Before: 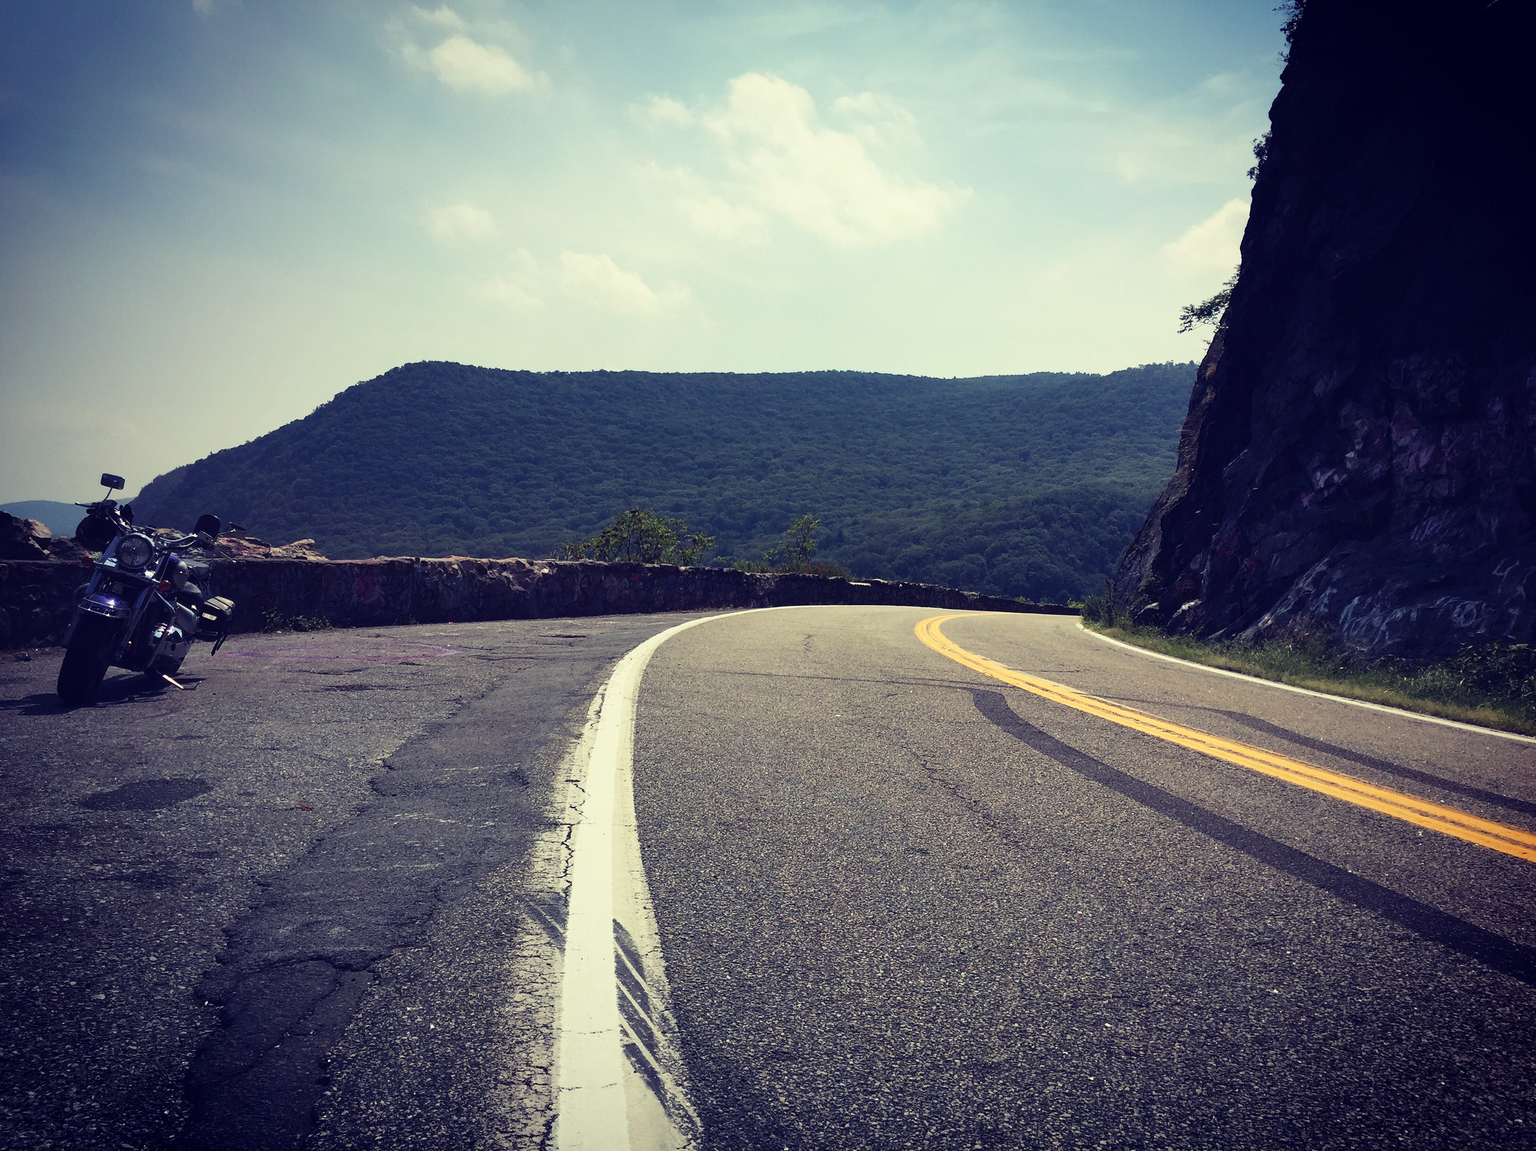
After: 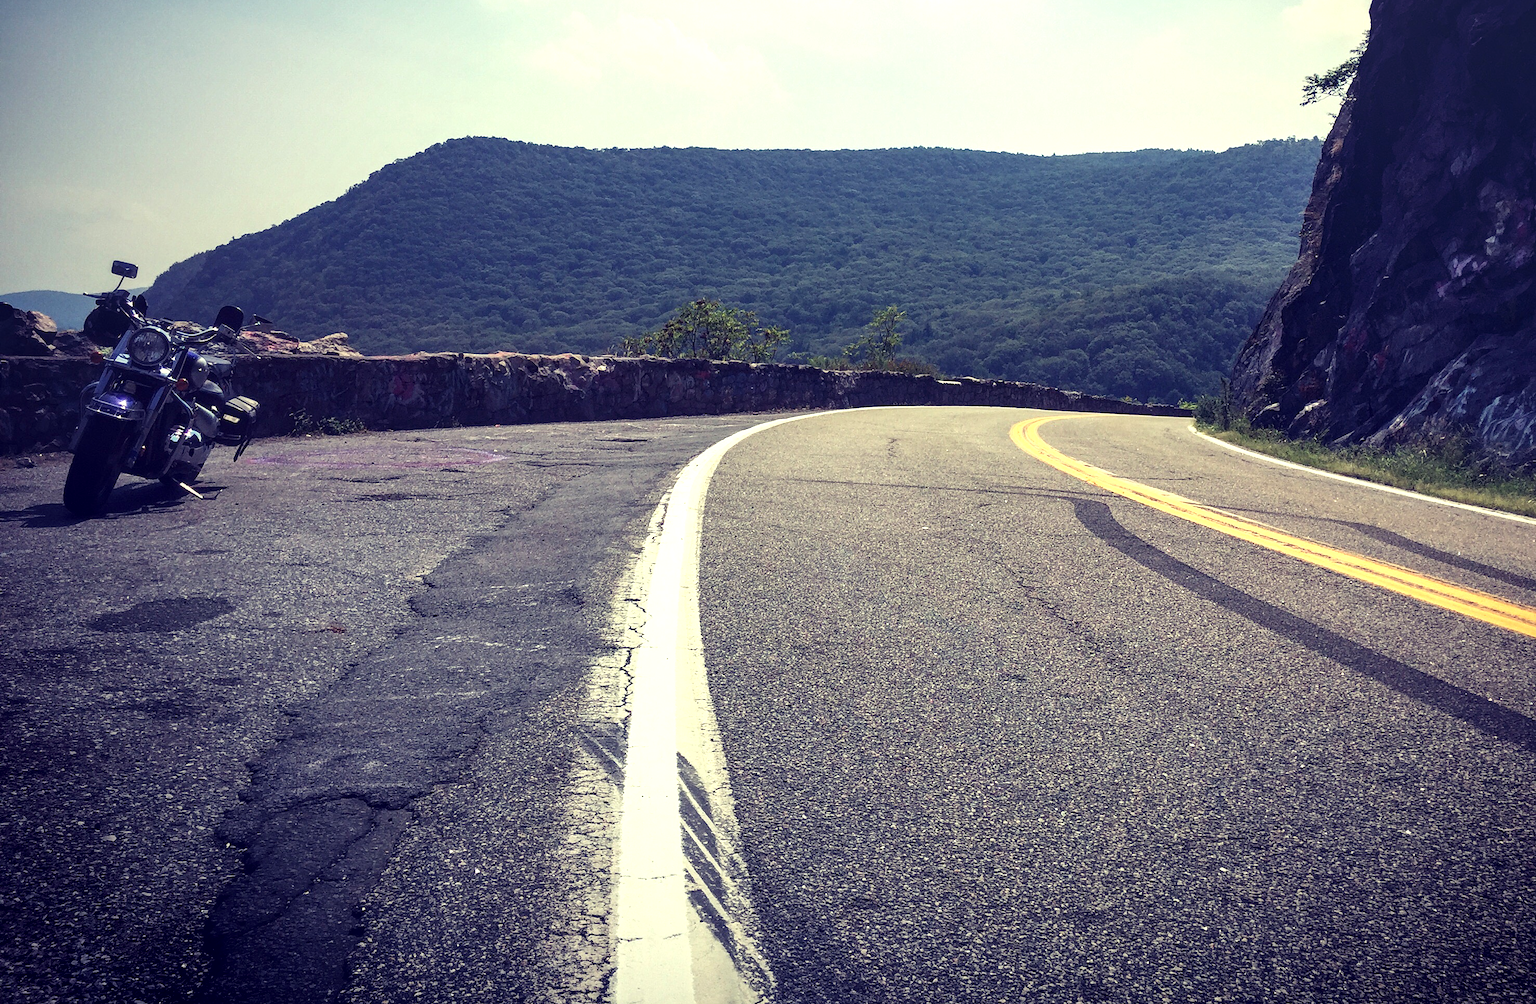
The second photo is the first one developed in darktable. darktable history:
local contrast: on, module defaults
exposure: black level correction 0.001, exposure 0.5 EV, compensate highlight preservation false
crop: top 20.673%, right 9.378%, bottom 0.252%
